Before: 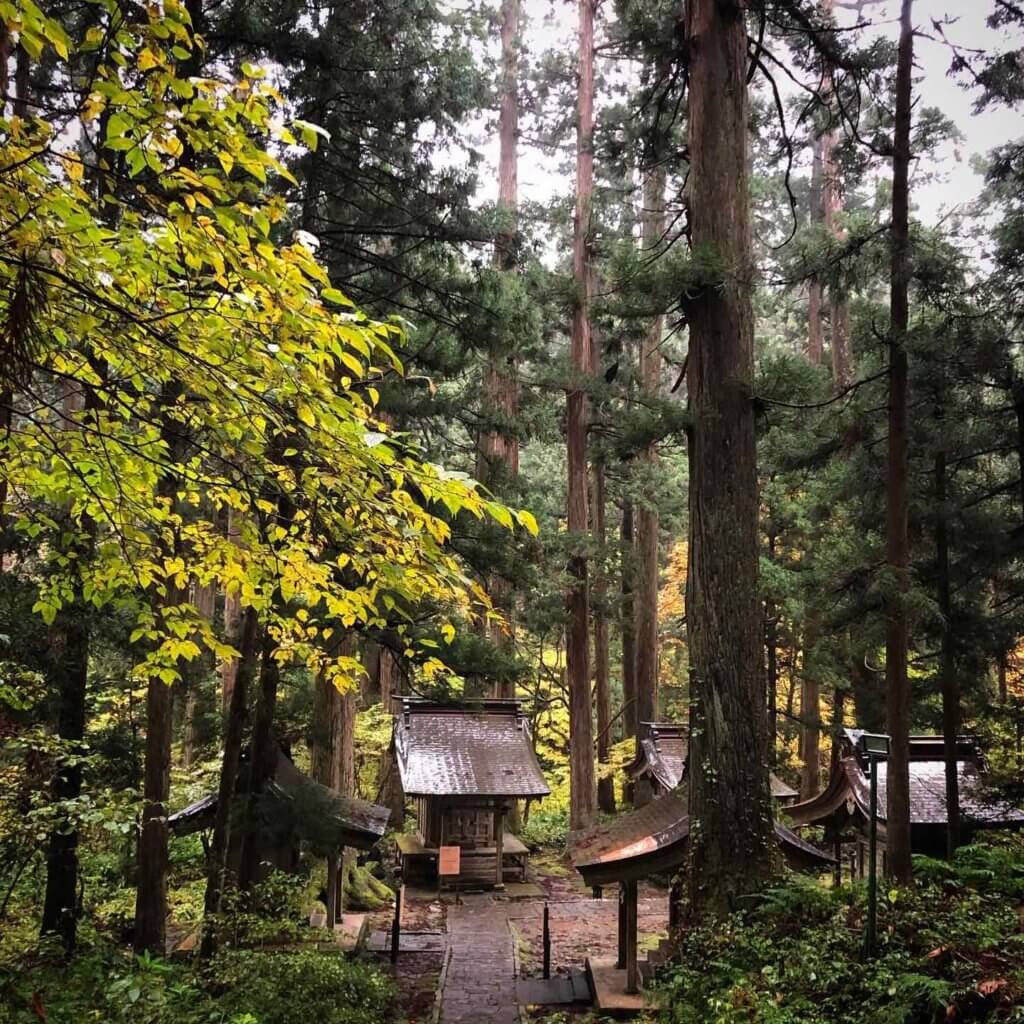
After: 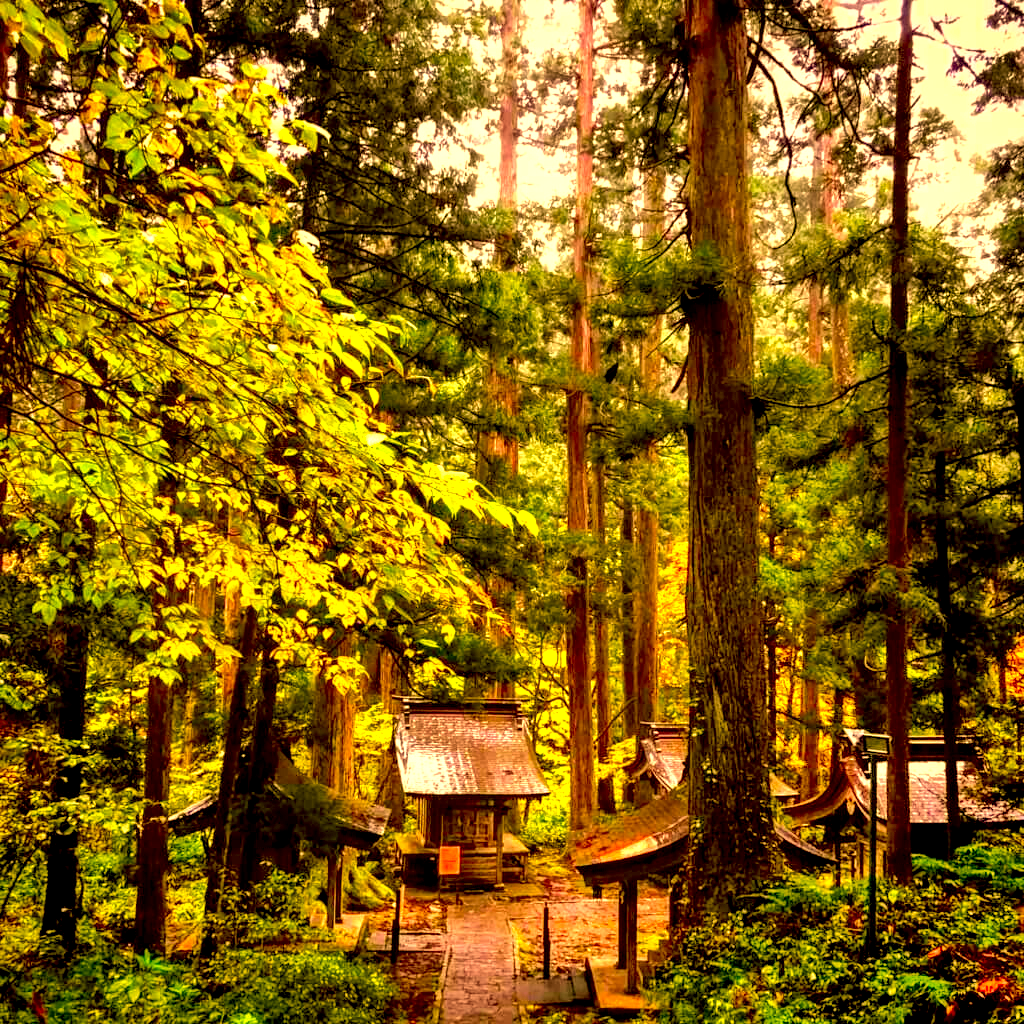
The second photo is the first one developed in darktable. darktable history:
exposure: black level correction 0.01, exposure 1 EV, compensate exposure bias true, compensate highlight preservation false
shadows and highlights: soften with gaussian
local contrast: on, module defaults
color correction: highlights a* 10.41, highlights b* 29.8, shadows a* 2.8, shadows b* 17.37, saturation 1.75
